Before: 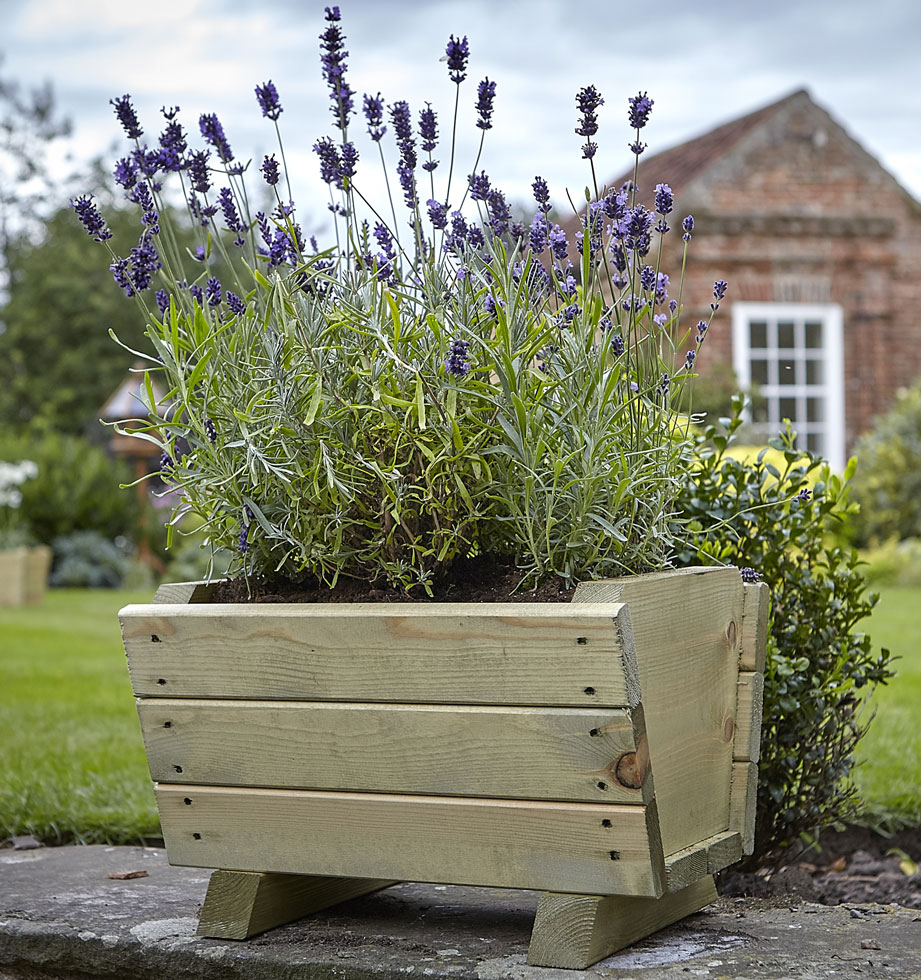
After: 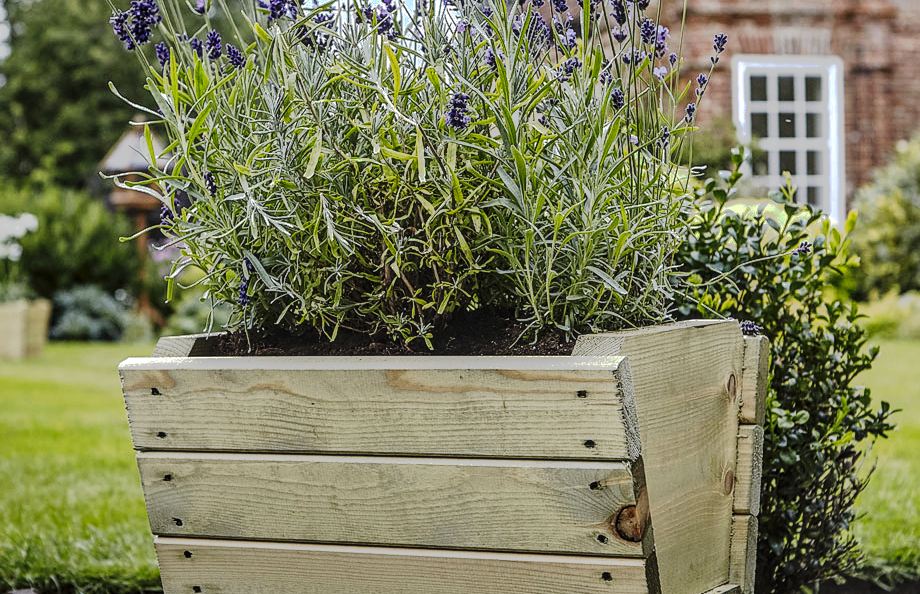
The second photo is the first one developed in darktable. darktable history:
local contrast: detail 160%
tone curve: curves: ch0 [(0, 0) (0.003, 0.118) (0.011, 0.118) (0.025, 0.122) (0.044, 0.131) (0.069, 0.142) (0.1, 0.155) (0.136, 0.168) (0.177, 0.183) (0.224, 0.216) (0.277, 0.265) (0.335, 0.337) (0.399, 0.415) (0.468, 0.506) (0.543, 0.586) (0.623, 0.665) (0.709, 0.716) (0.801, 0.737) (0.898, 0.744) (1, 1)], preserve colors none
crop and rotate: top 25.357%, bottom 13.942%
